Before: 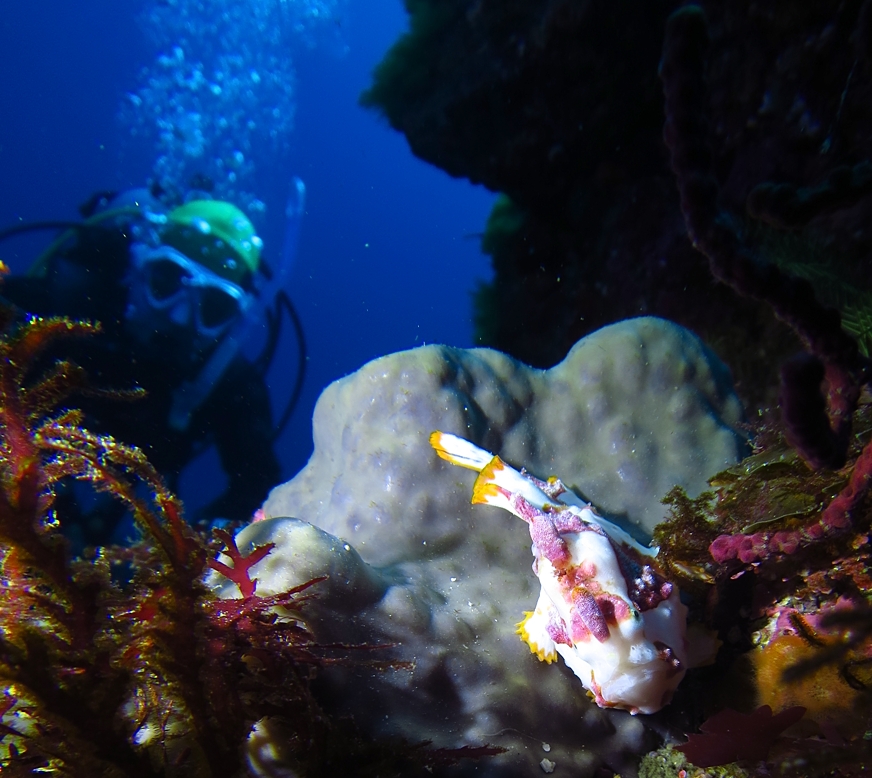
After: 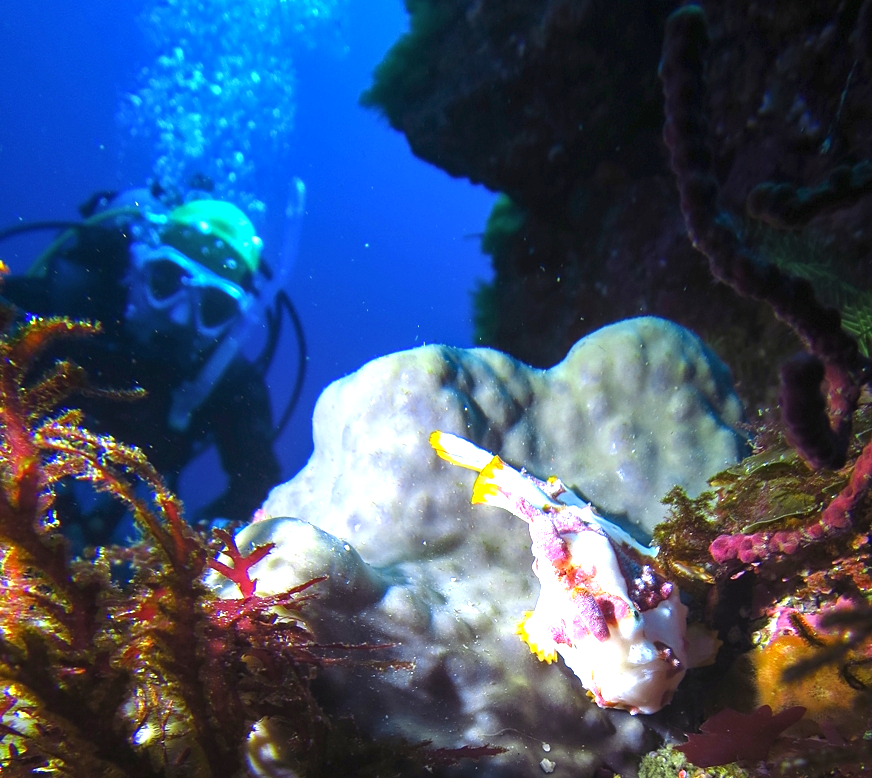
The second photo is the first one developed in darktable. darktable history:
local contrast: detail 110%
exposure: black level correction 0, exposure 1.4 EV, compensate highlight preservation false
